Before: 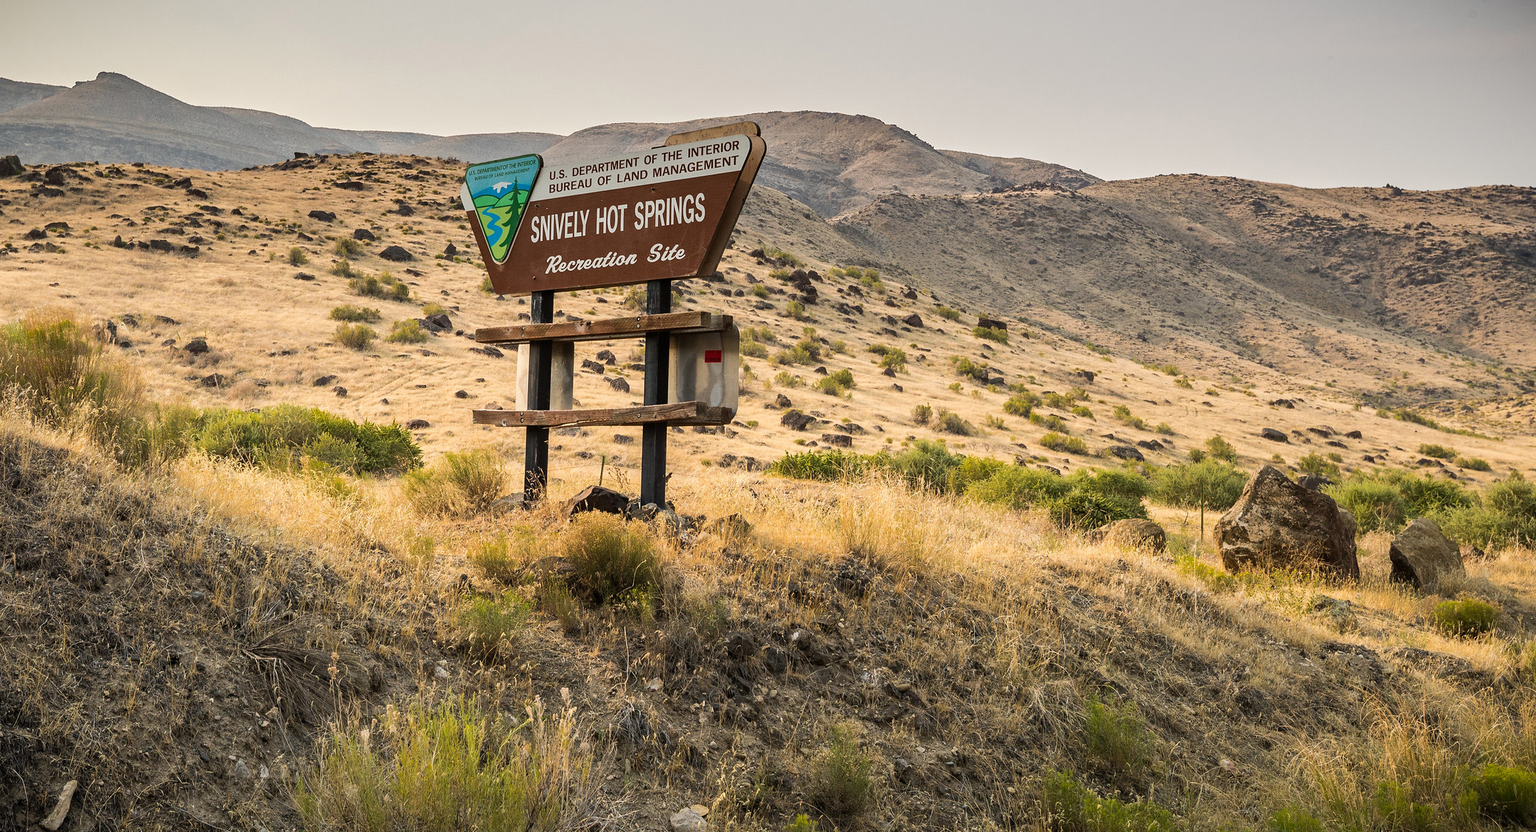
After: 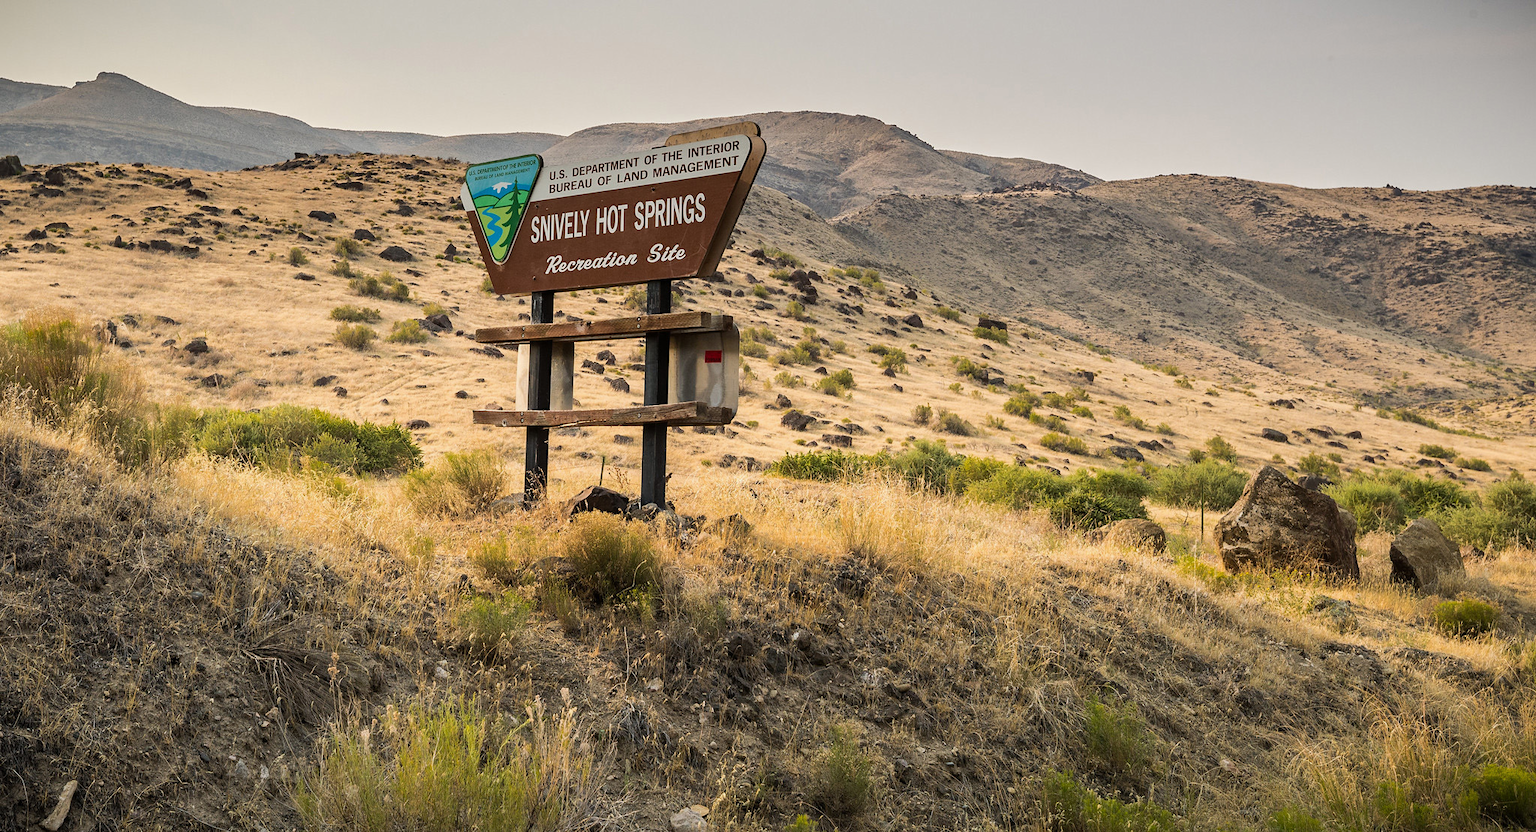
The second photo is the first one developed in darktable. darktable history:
exposure: exposure -0.06 EV, compensate exposure bias true, compensate highlight preservation false
